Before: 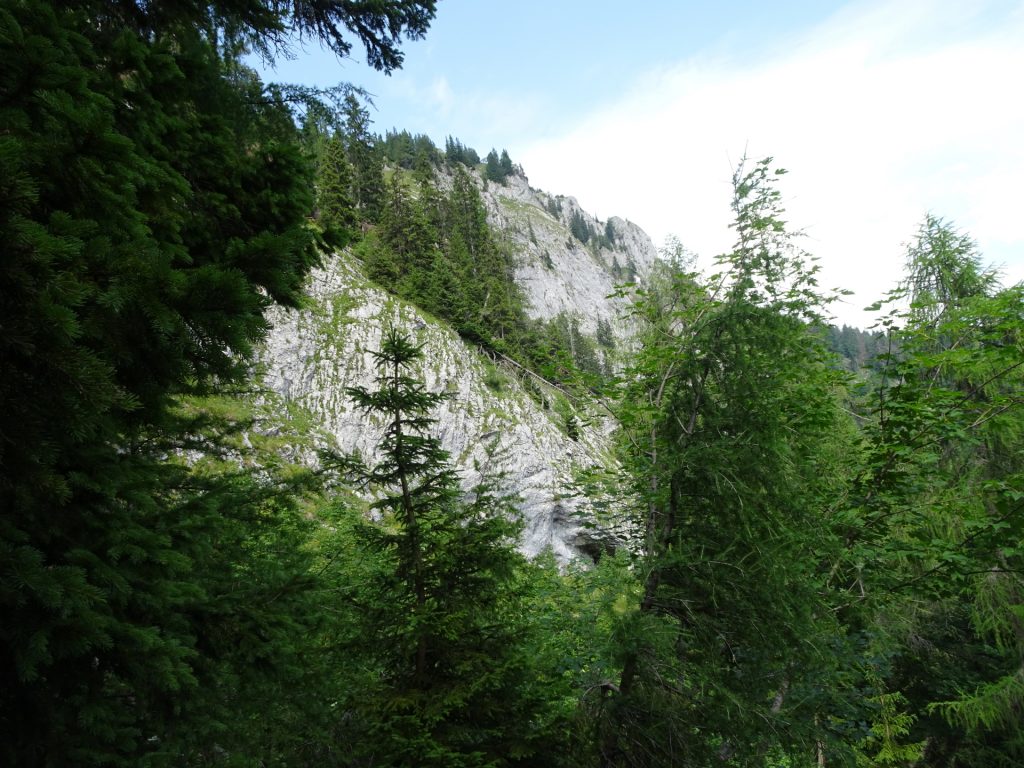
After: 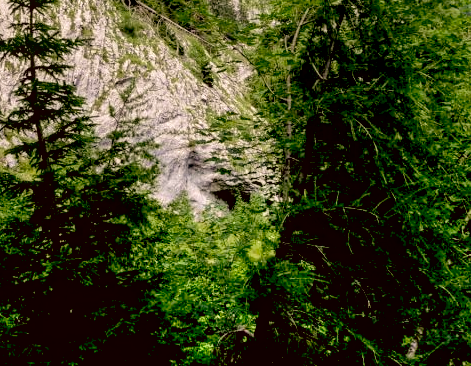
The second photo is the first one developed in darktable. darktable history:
crop: left 35.716%, top 46.222%, right 18.211%, bottom 6.093%
contrast brightness saturation: saturation -0.049
exposure: black level correction 0.027, exposure -0.079 EV, compensate highlight preservation false
shadows and highlights: low approximation 0.01, soften with gaussian
local contrast: on, module defaults
color correction: highlights a* 6.78, highlights b* 7.7, shadows a* 5.81, shadows b* 7.53, saturation 0.93
velvia: on, module defaults
